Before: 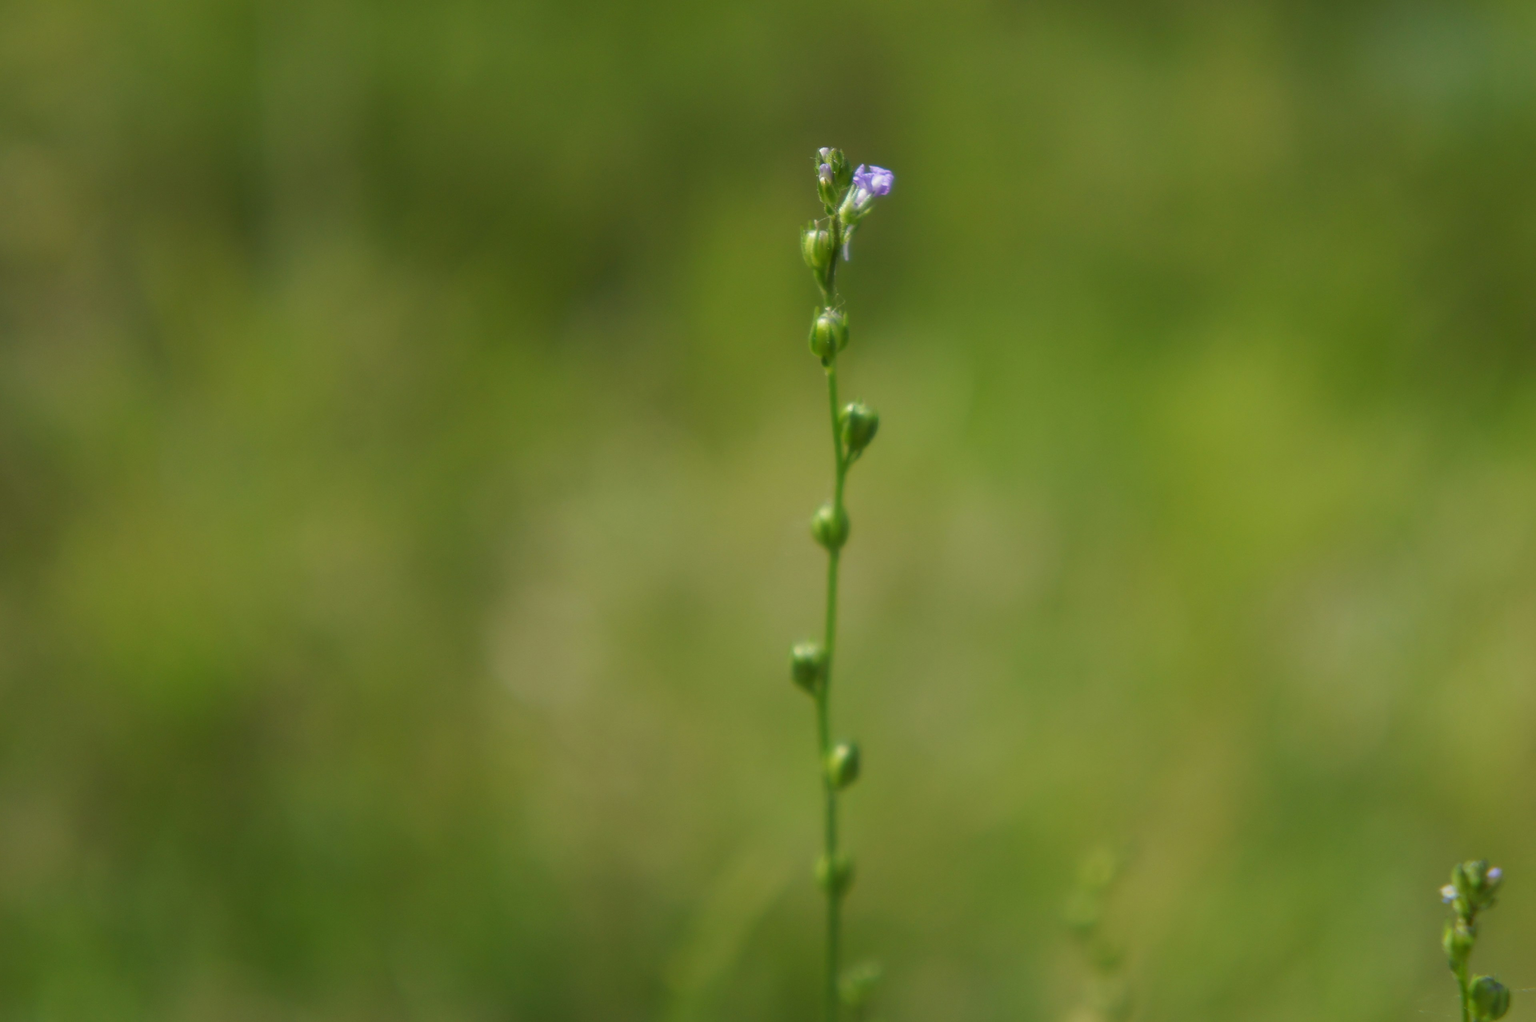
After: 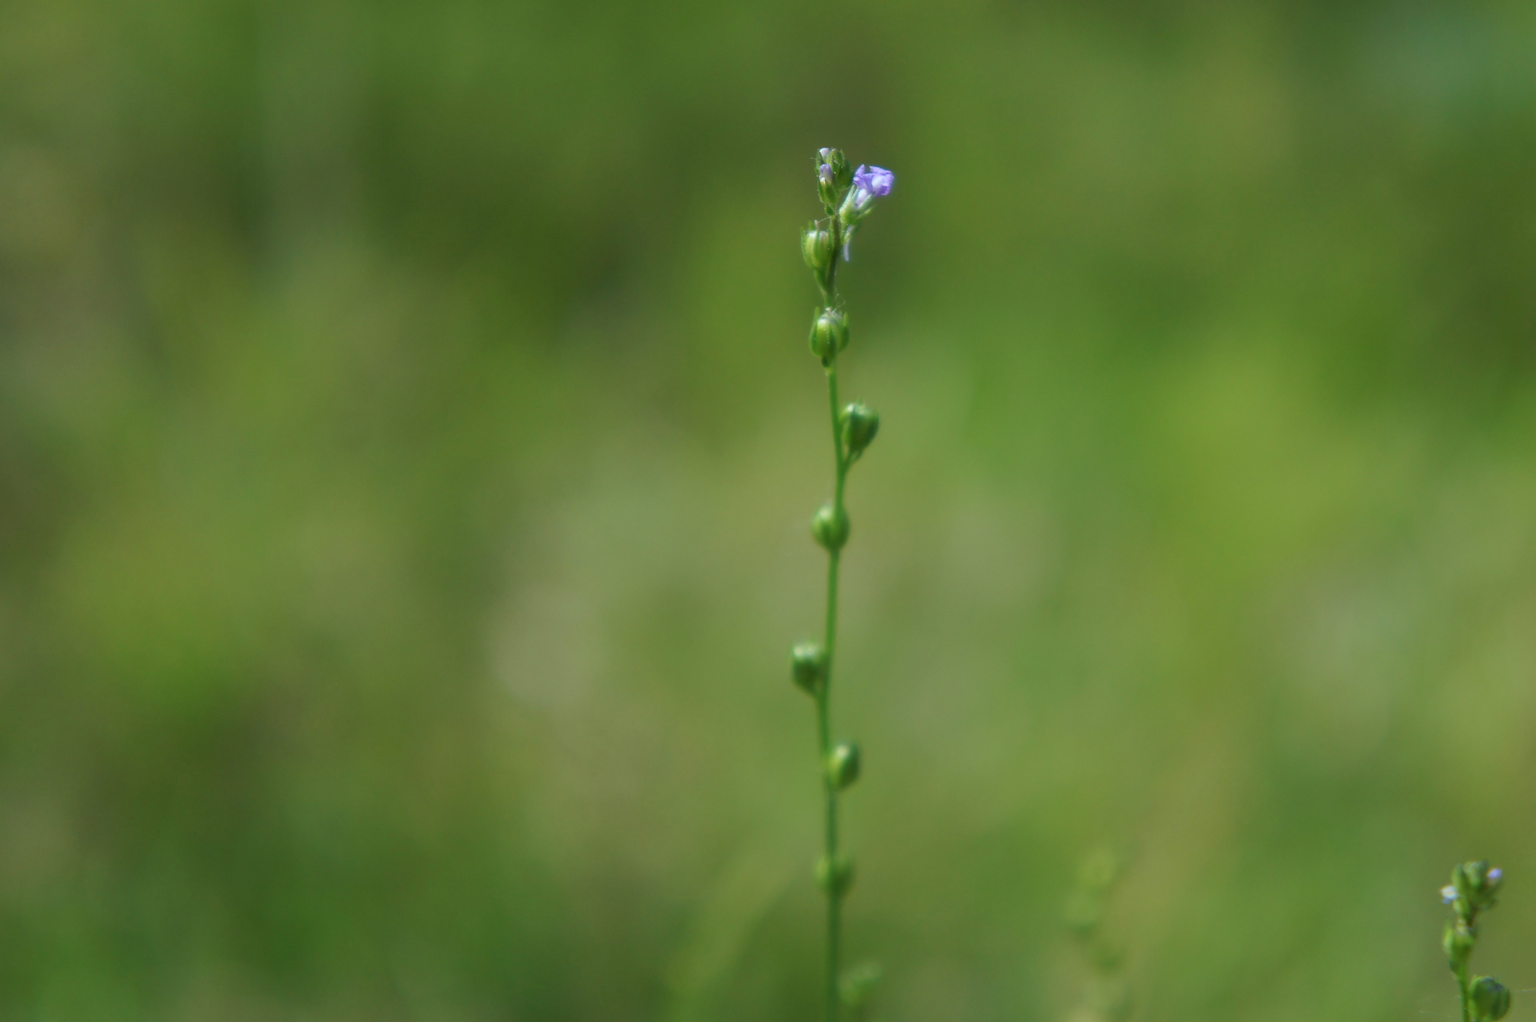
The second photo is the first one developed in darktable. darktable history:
color calibration: x 0.37, y 0.382, temperature 4318.39 K
